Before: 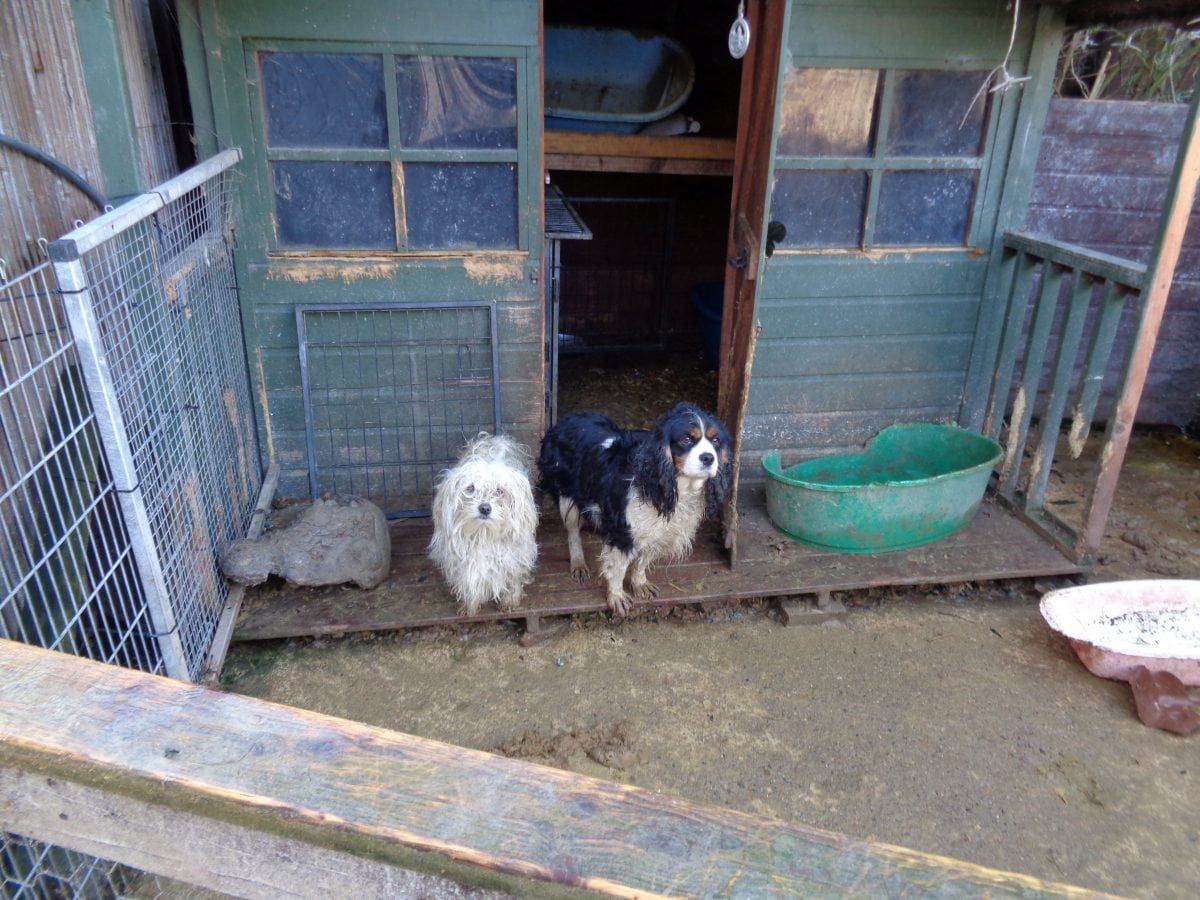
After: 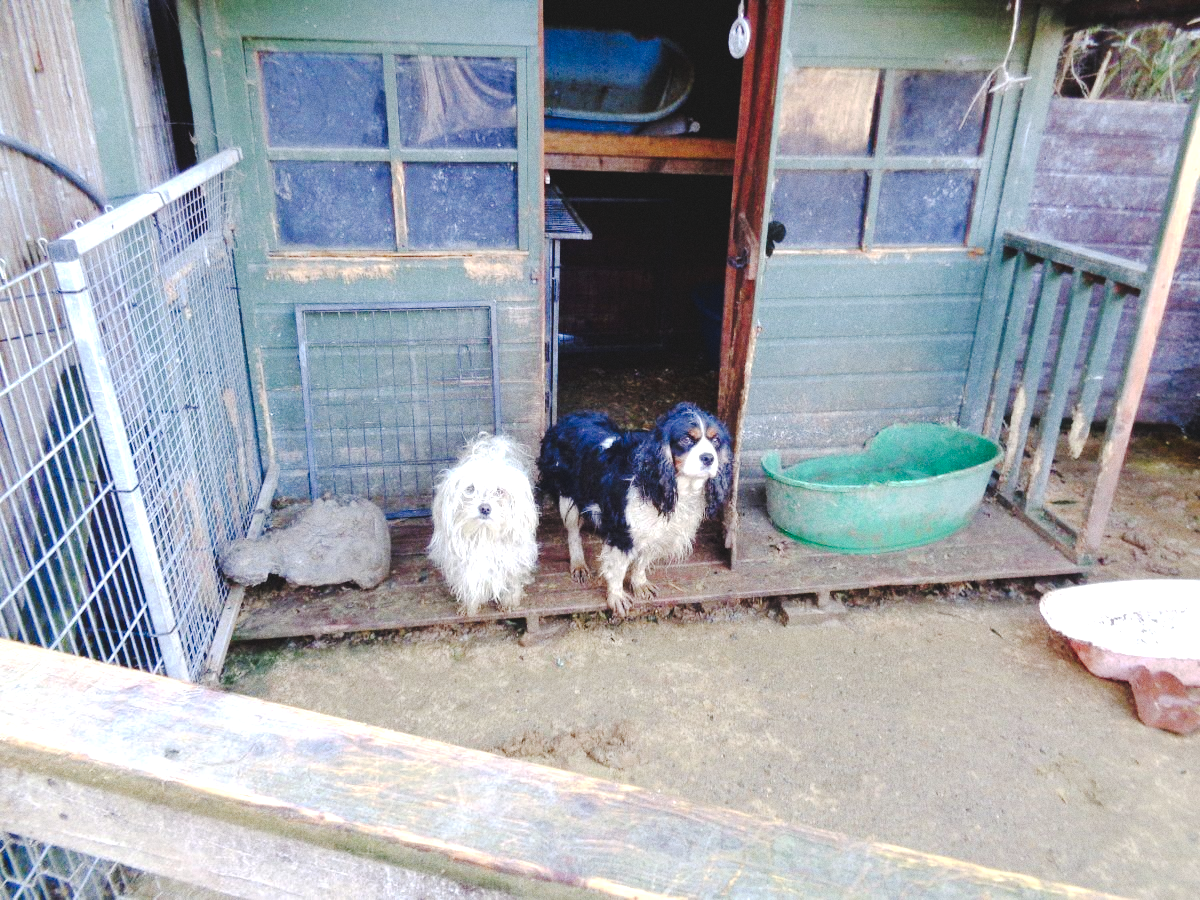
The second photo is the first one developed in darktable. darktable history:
exposure: black level correction 0, exposure 0.7 EV, compensate exposure bias true, compensate highlight preservation false
grain: coarseness 0.09 ISO
tone curve: curves: ch0 [(0, 0) (0.003, 0.096) (0.011, 0.097) (0.025, 0.096) (0.044, 0.099) (0.069, 0.109) (0.1, 0.129) (0.136, 0.149) (0.177, 0.176) (0.224, 0.22) (0.277, 0.288) (0.335, 0.385) (0.399, 0.49) (0.468, 0.581) (0.543, 0.661) (0.623, 0.729) (0.709, 0.79) (0.801, 0.849) (0.898, 0.912) (1, 1)], preserve colors none
